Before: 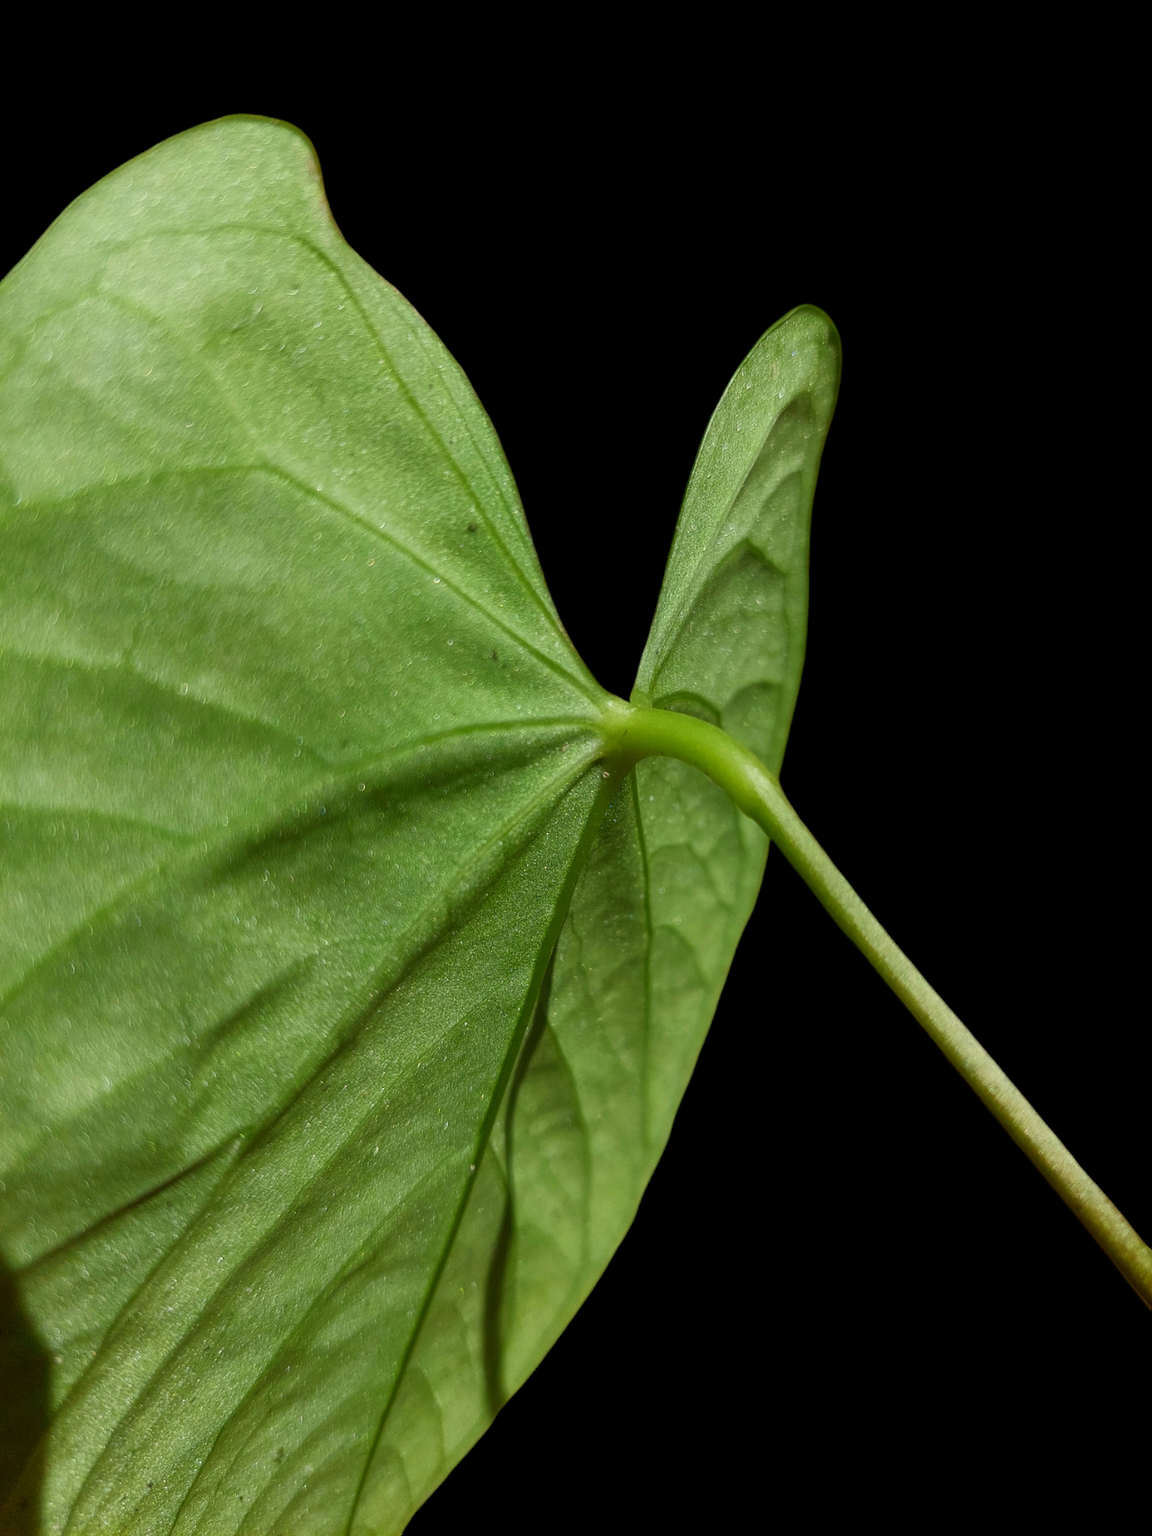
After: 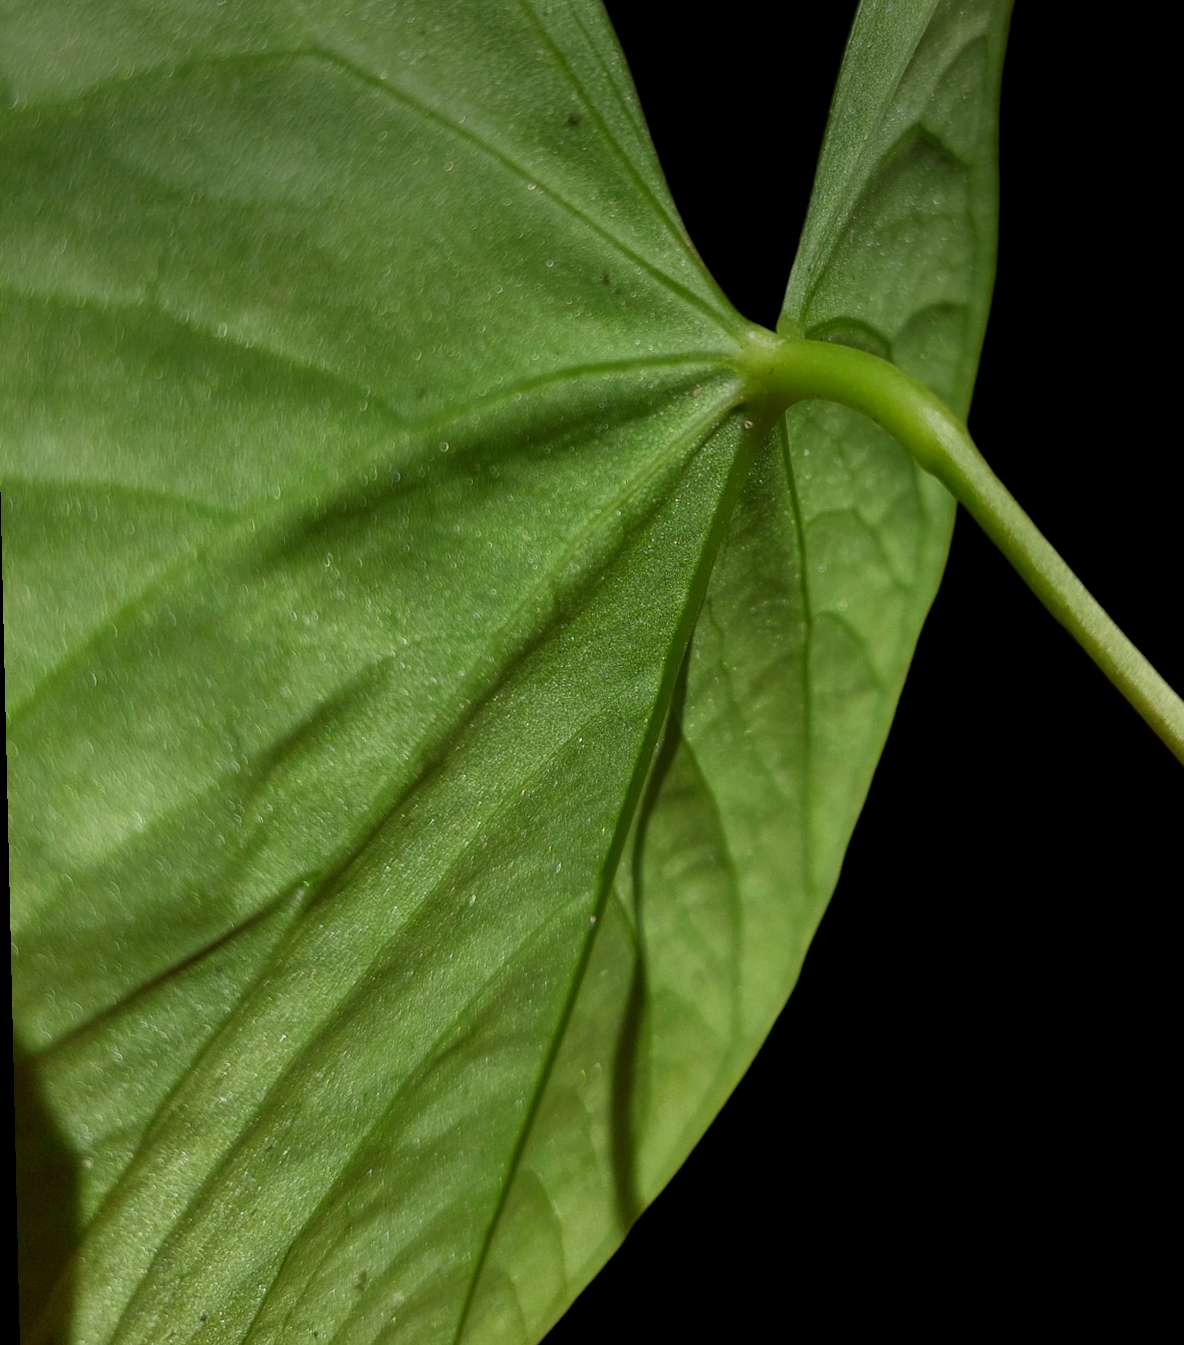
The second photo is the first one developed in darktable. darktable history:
crop: top 26.531%, right 17.959%
vignetting: fall-off start 97.52%, fall-off radius 100%, brightness -0.574, saturation 0, center (-0.027, 0.404), width/height ratio 1.368, unbound false
rotate and perspective: rotation -1.32°, lens shift (horizontal) -0.031, crop left 0.015, crop right 0.985, crop top 0.047, crop bottom 0.982
